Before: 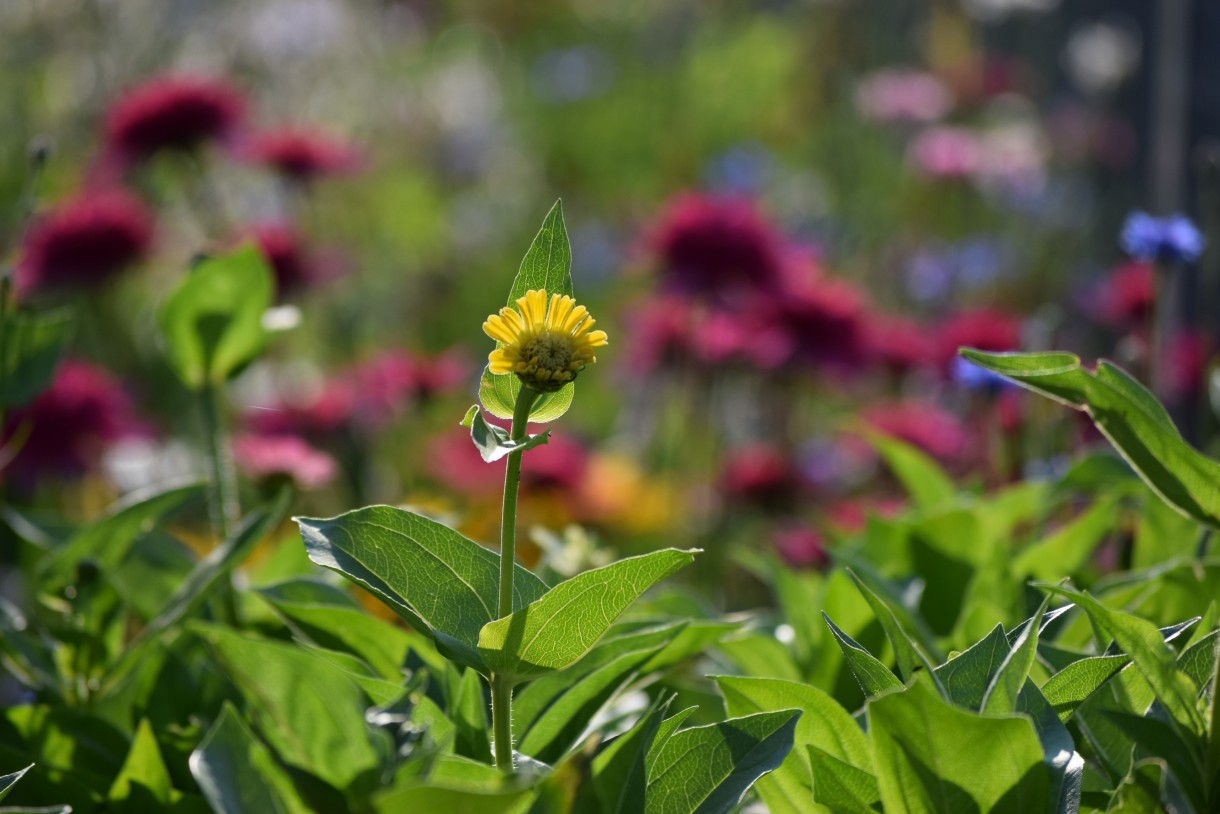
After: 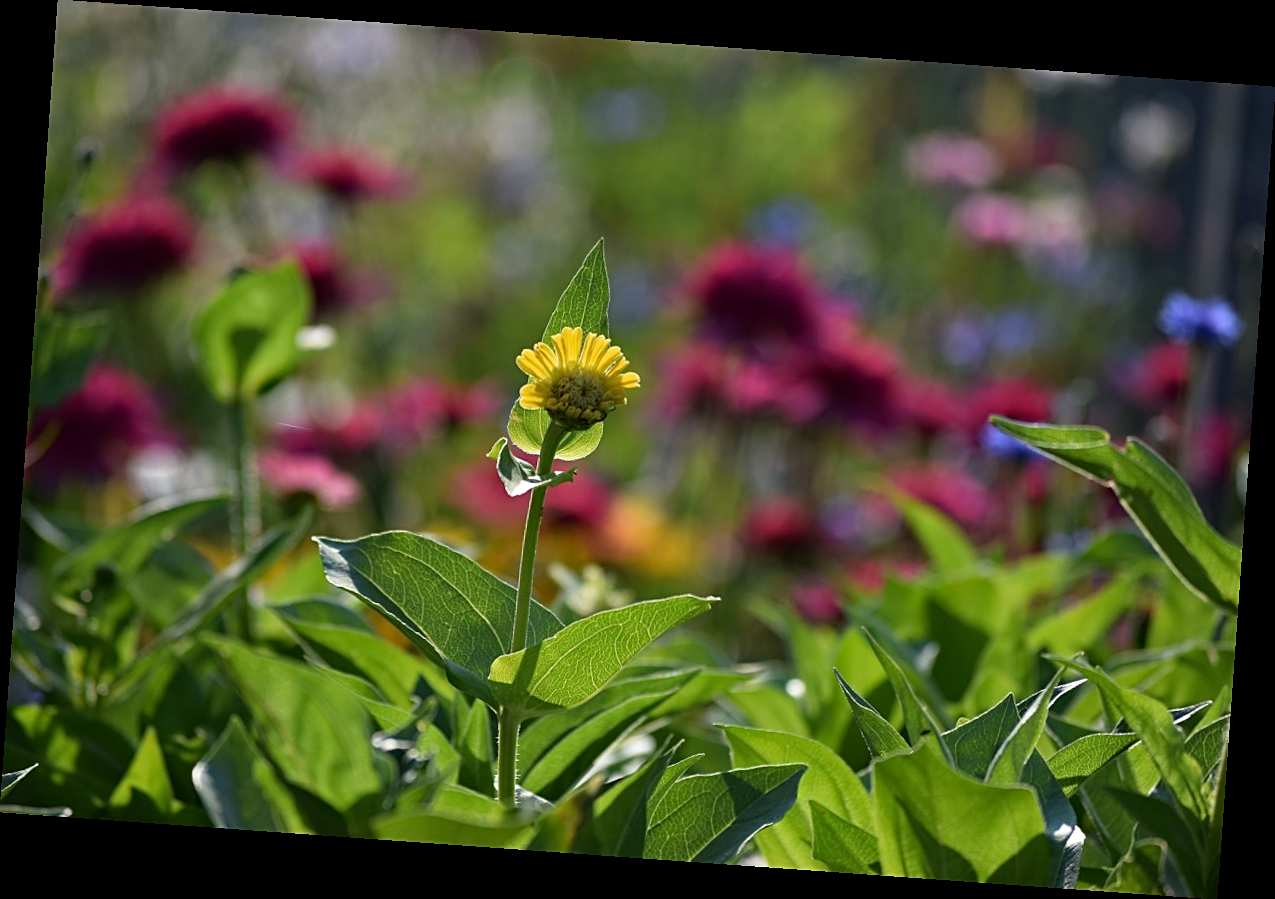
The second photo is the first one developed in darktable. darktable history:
contrast brightness saturation: saturation -0.05
sharpen: on, module defaults
rotate and perspective: rotation 4.1°, automatic cropping off
haze removal: compatibility mode true, adaptive false
